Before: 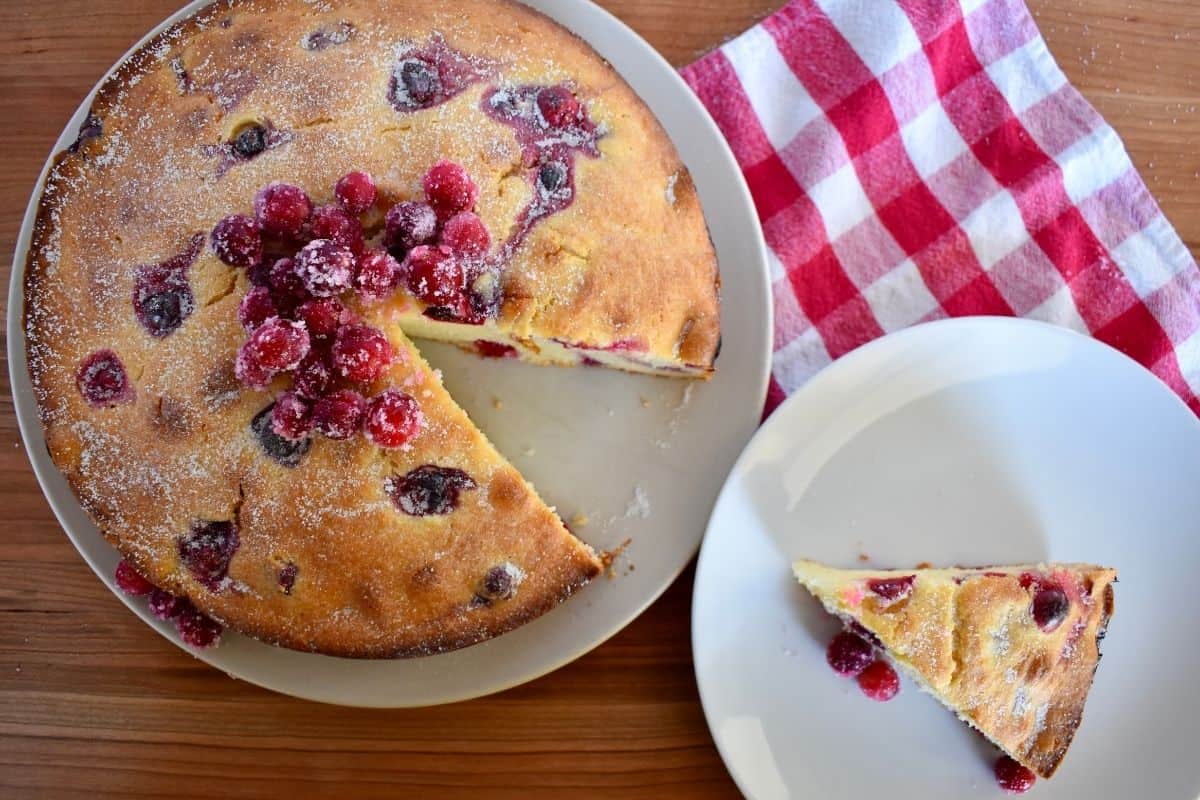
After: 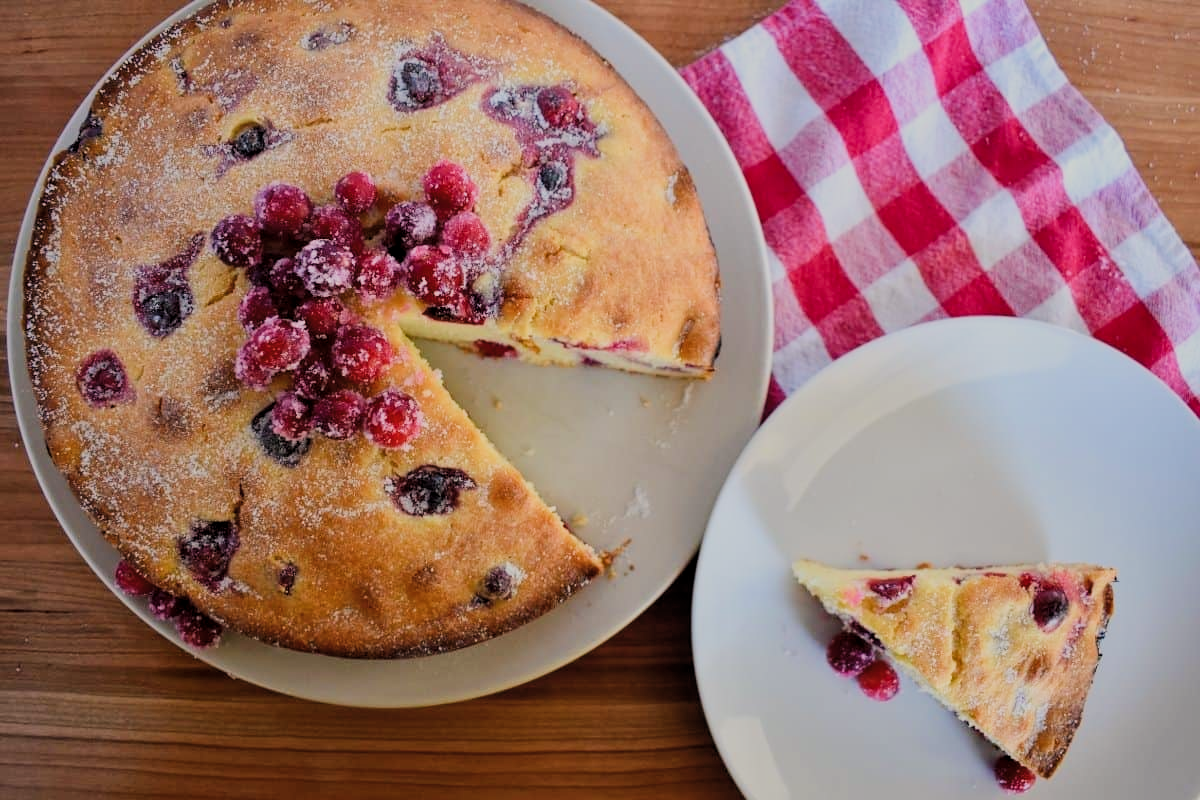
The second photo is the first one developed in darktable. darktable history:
color balance rgb: highlights gain › chroma 1.106%, highlights gain › hue 60.05°, perceptual saturation grading › global saturation 0.436%, global vibrance 23.703%
exposure: black level correction 0.001, compensate exposure bias true, compensate highlight preservation false
local contrast: highlights 104%, shadows 99%, detail 119%, midtone range 0.2
filmic rgb: black relative exposure -7.65 EV, white relative exposure 4.56 EV, hardness 3.61, preserve chrominance RGB euclidean norm, color science v5 (2021), contrast in shadows safe, contrast in highlights safe
